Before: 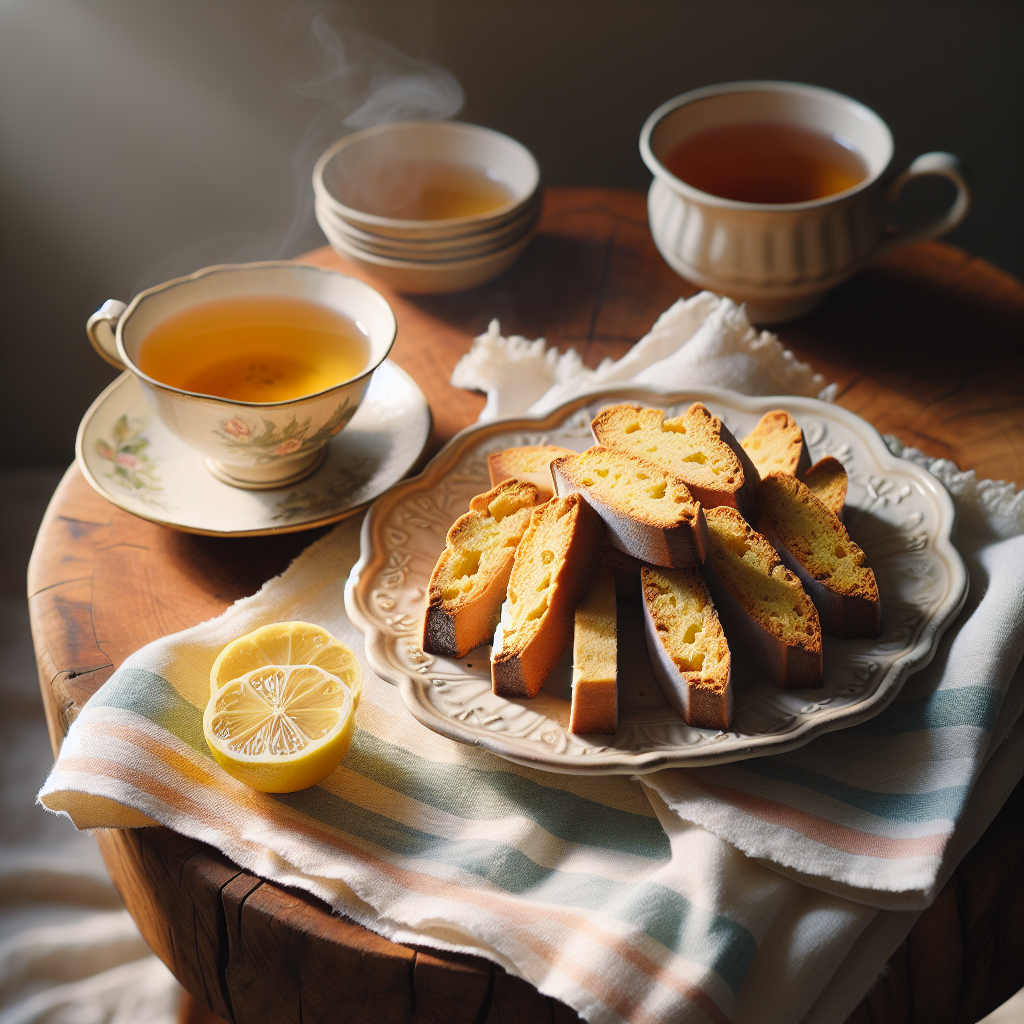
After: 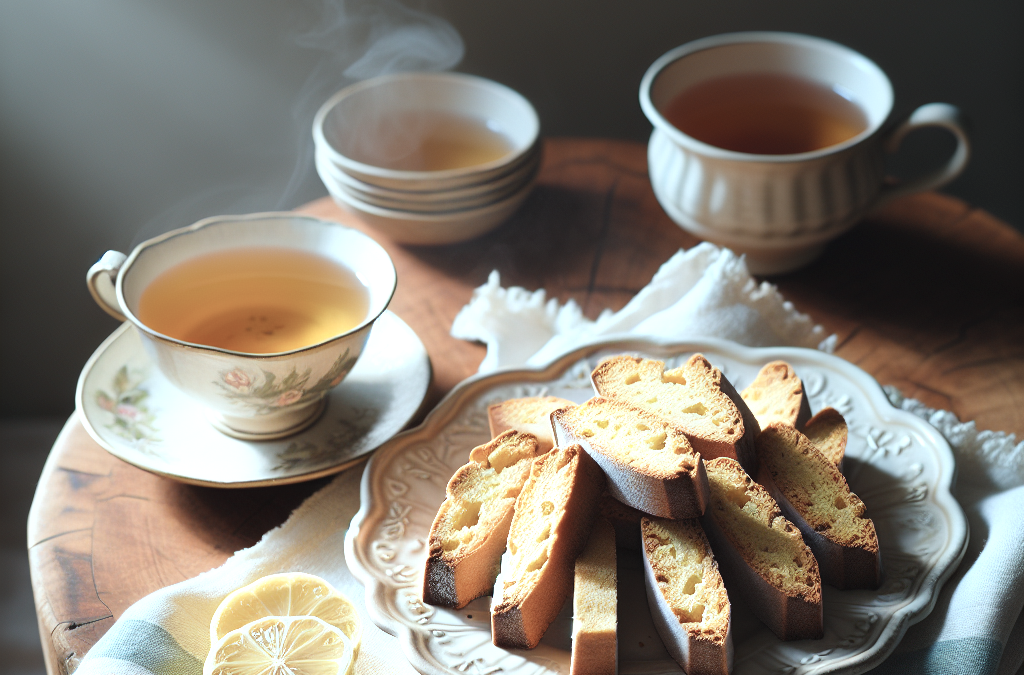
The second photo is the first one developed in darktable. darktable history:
crop and rotate: top 4.839%, bottom 29.211%
color correction: highlights a* -12.87, highlights b* -18.1, saturation 0.707
exposure: black level correction 0.001, exposure 0.499 EV, compensate exposure bias true, compensate highlight preservation false
